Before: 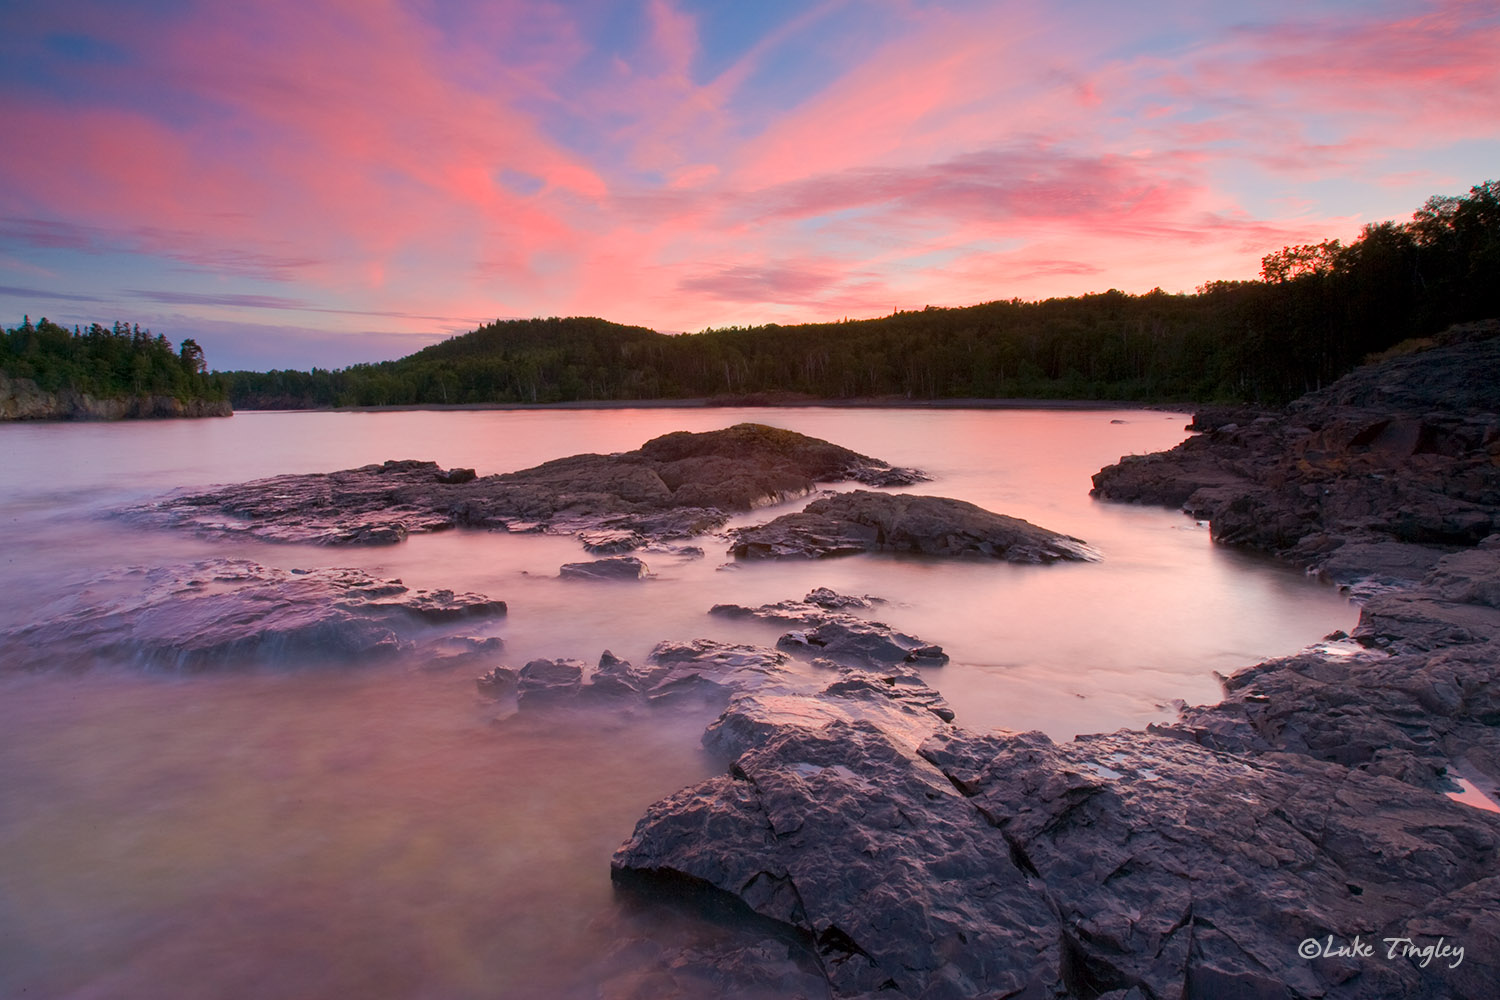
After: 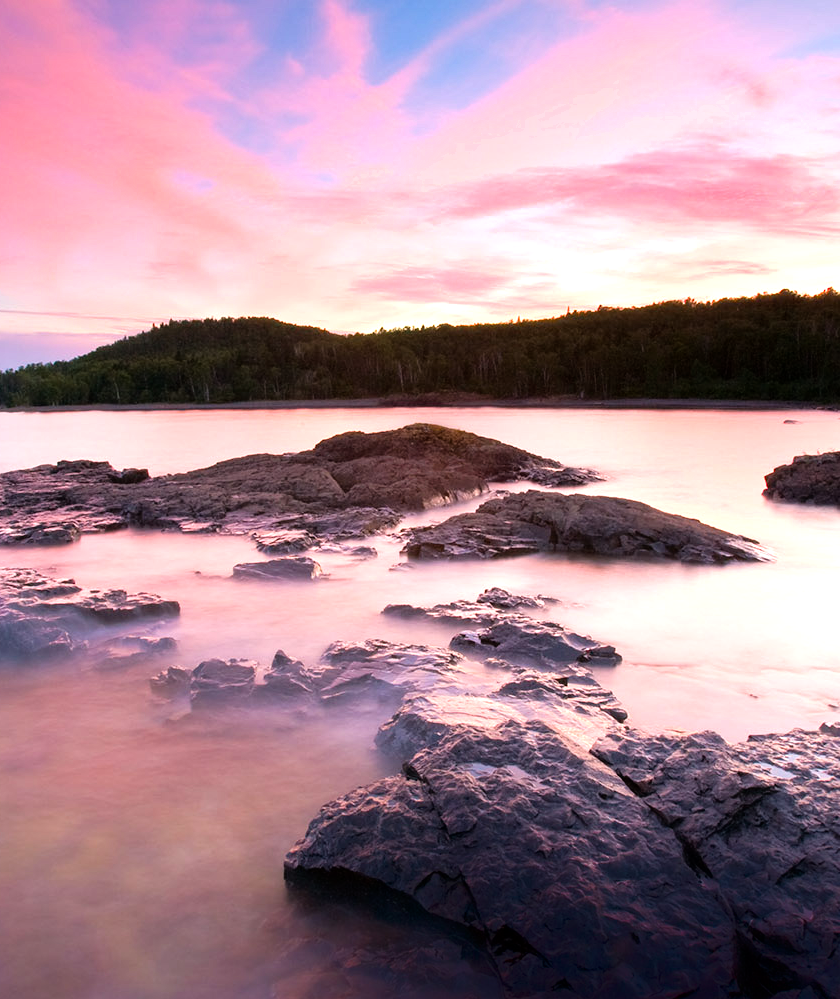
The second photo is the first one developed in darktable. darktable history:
shadows and highlights: shadows -86.3, highlights -36.36, soften with gaussian
tone equalizer: -8 EV -1.06 EV, -7 EV -1.04 EV, -6 EV -0.897 EV, -5 EV -0.564 EV, -3 EV 0.543 EV, -2 EV 0.855 EV, -1 EV 0.997 EV, +0 EV 1.08 EV
crop: left 21.825%, right 22.132%, bottom 0.01%
